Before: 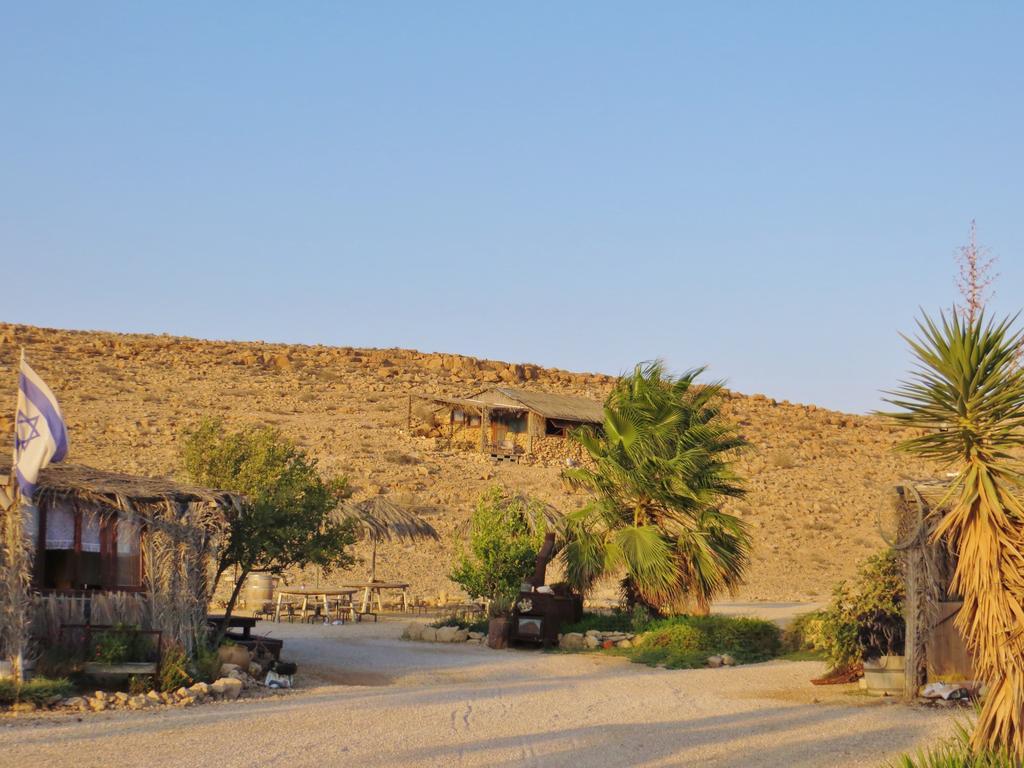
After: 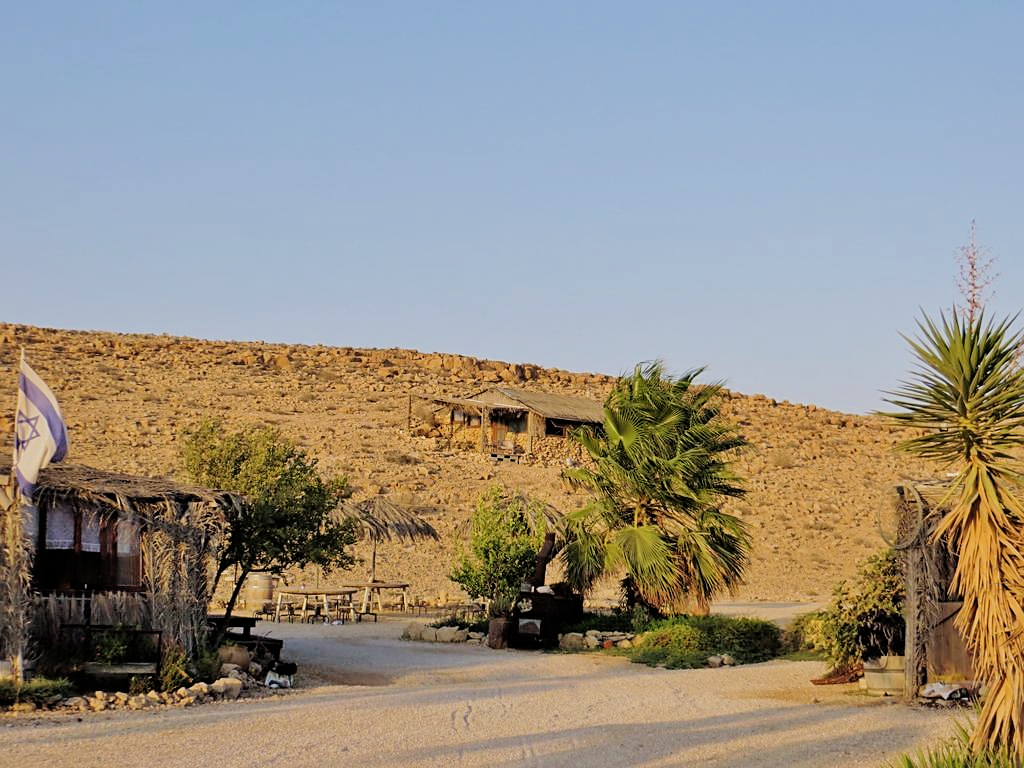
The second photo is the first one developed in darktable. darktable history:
filmic rgb: black relative exposure -5.13 EV, white relative exposure 3.97 EV, hardness 2.91, contrast 1.183, highlights saturation mix -29.89%
sharpen: on, module defaults
